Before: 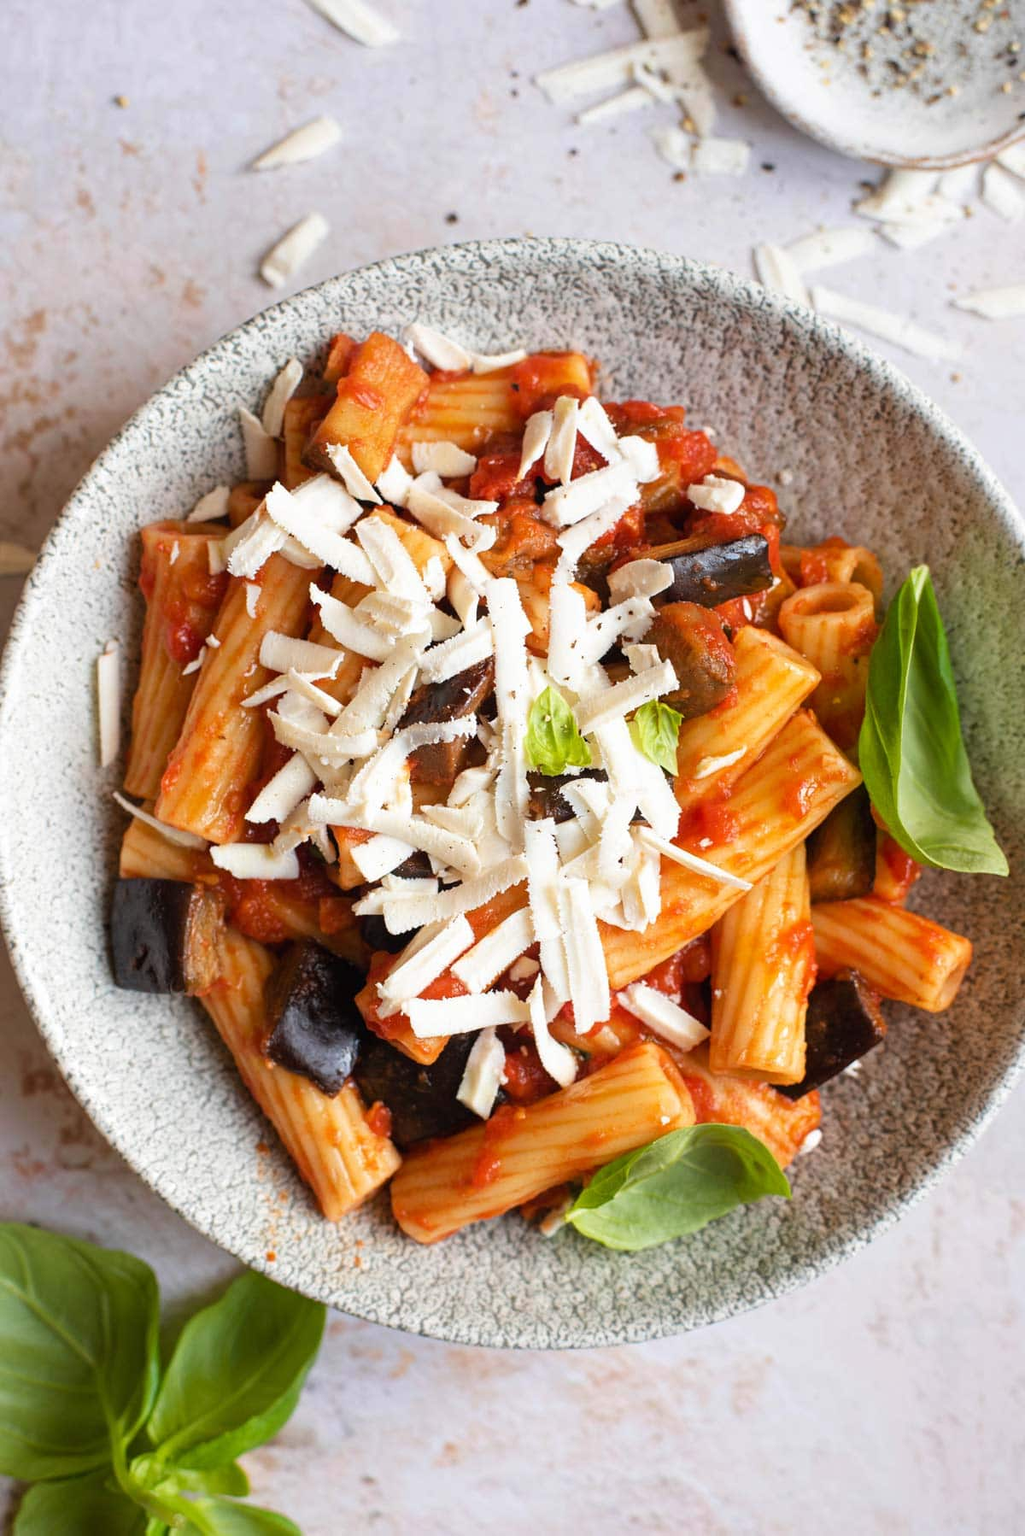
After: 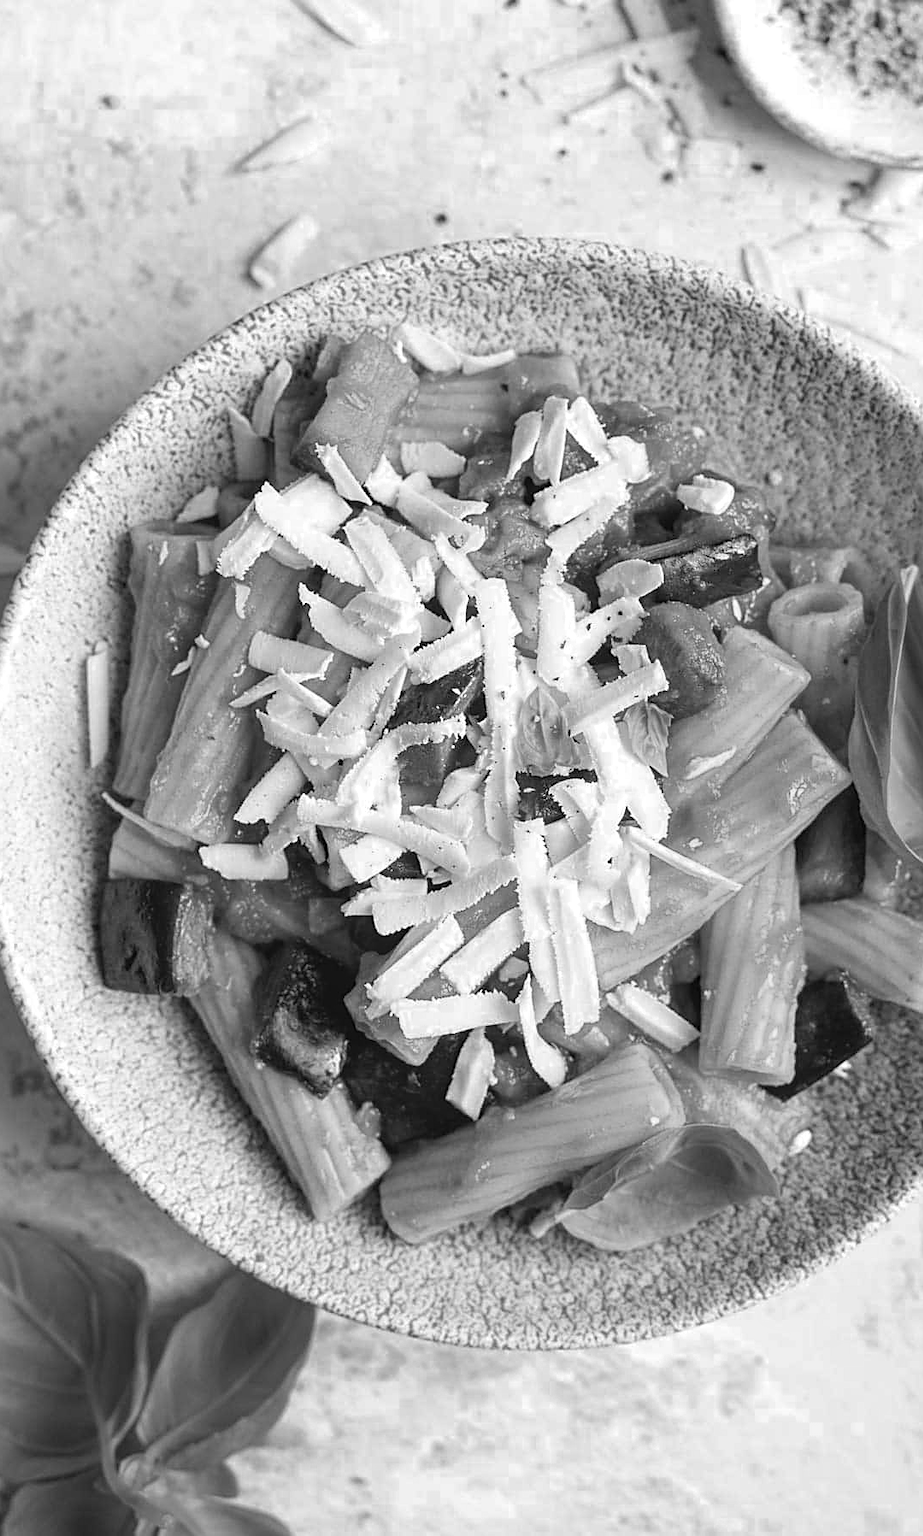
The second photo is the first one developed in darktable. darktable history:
crop and rotate: left 1.088%, right 8.807%
sharpen: on, module defaults
local contrast: detail 110%
exposure: exposure 0 EV, compensate highlight preservation false
color zones: curves: ch0 [(0.473, 0.374) (0.742, 0.784)]; ch1 [(0.354, 0.737) (0.742, 0.705)]; ch2 [(0.318, 0.421) (0.758, 0.532)]
white balance: red 0.988, blue 1.017
monochrome: on, module defaults
